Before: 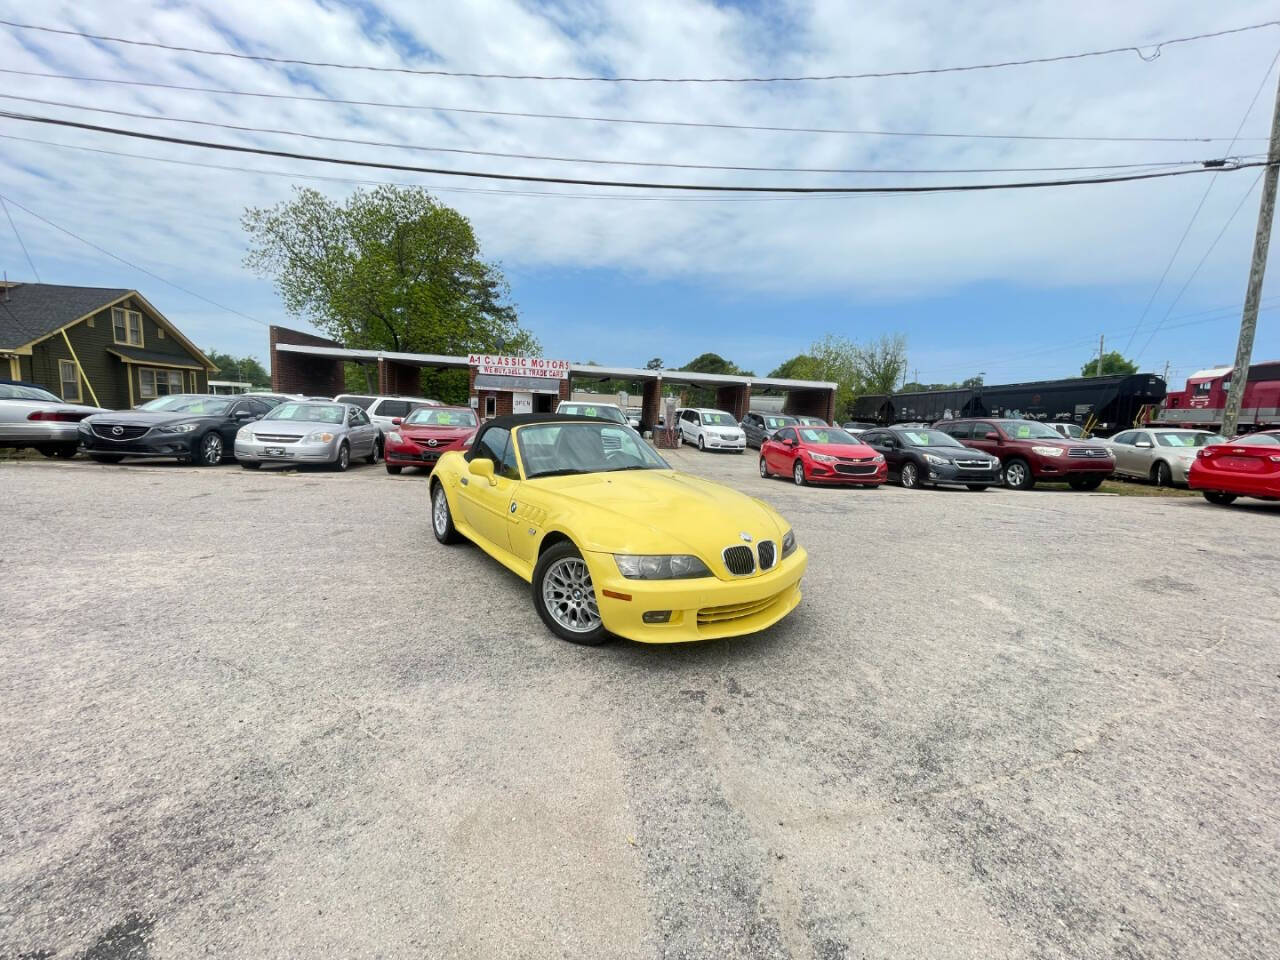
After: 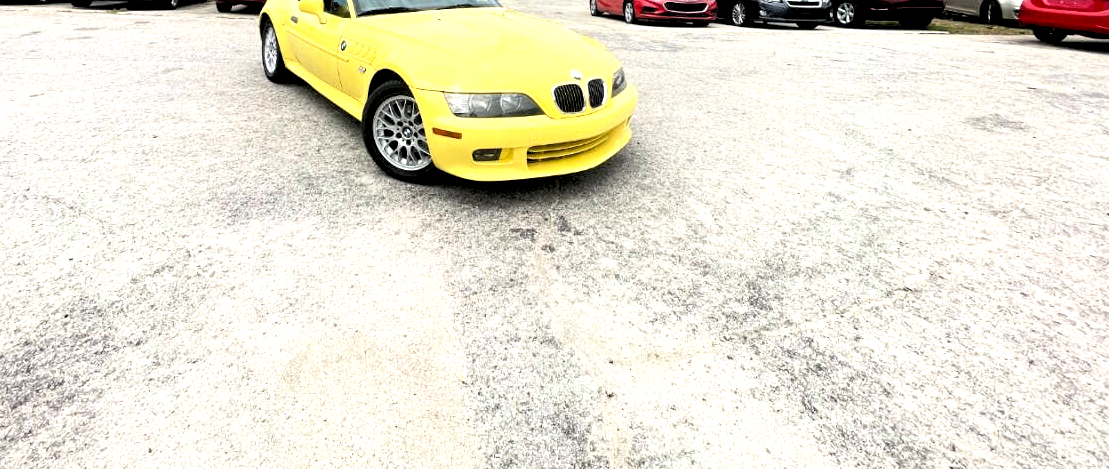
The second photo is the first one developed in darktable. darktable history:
exposure: black level correction 0.005, exposure 0.014 EV, compensate highlight preservation false
rgb levels: levels [[0.01, 0.419, 0.839], [0, 0.5, 1], [0, 0.5, 1]]
tone equalizer: -8 EV -0.75 EV, -7 EV -0.7 EV, -6 EV -0.6 EV, -5 EV -0.4 EV, -3 EV 0.4 EV, -2 EV 0.6 EV, -1 EV 0.7 EV, +0 EV 0.75 EV, edges refinement/feathering 500, mask exposure compensation -1.57 EV, preserve details no
crop and rotate: left 13.306%, top 48.129%, bottom 2.928%
